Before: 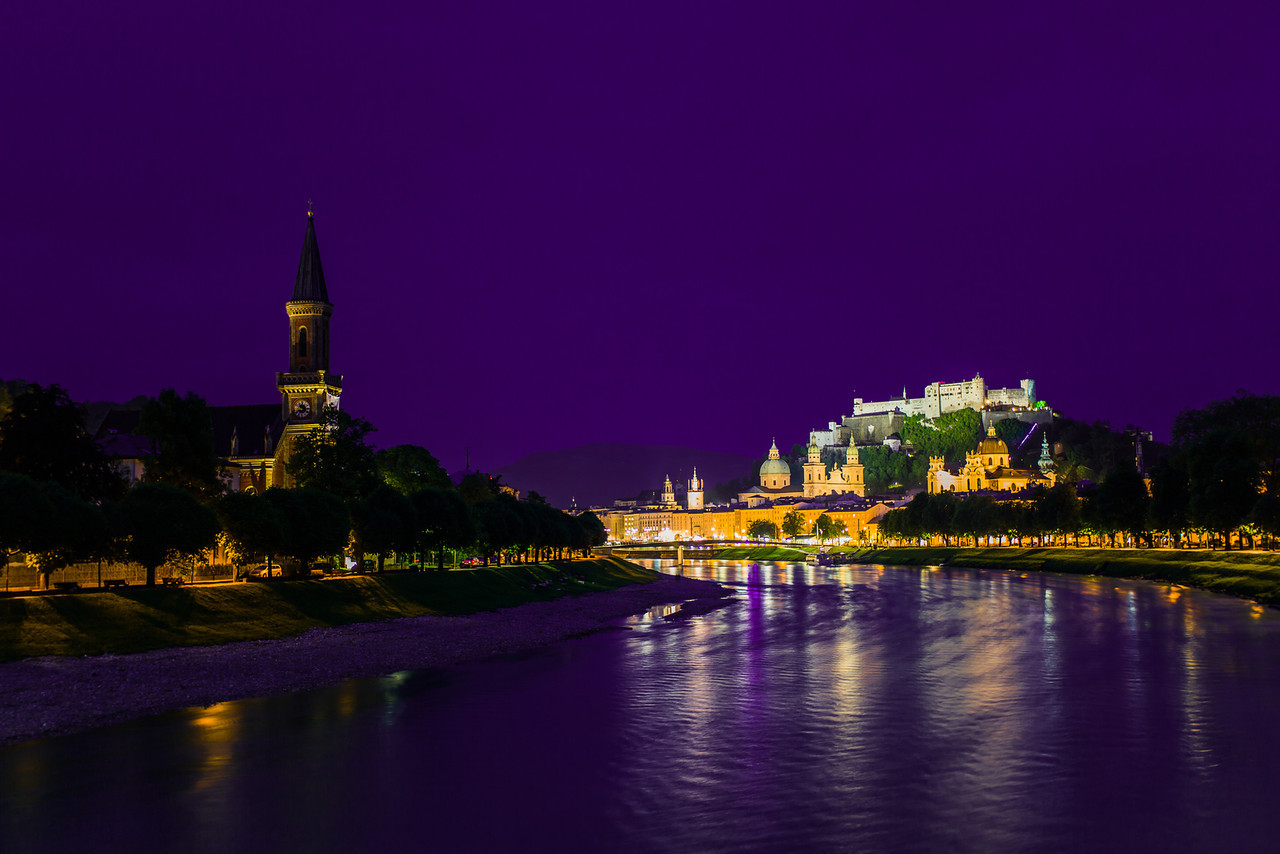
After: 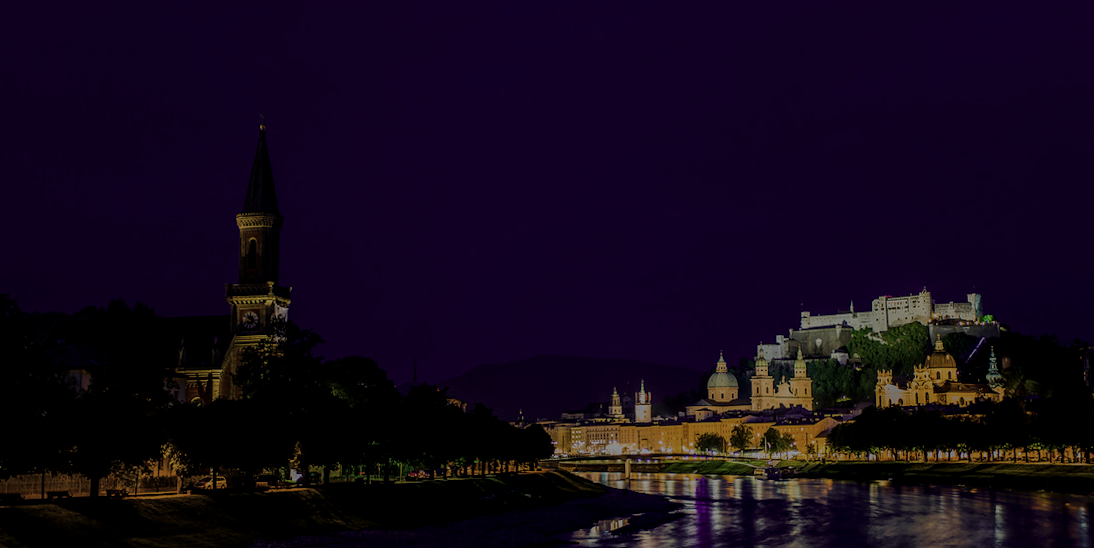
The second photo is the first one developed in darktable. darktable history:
rotate and perspective: rotation 0.226°, lens shift (vertical) -0.042, crop left 0.023, crop right 0.982, crop top 0.006, crop bottom 0.994
exposure: exposure -2.446 EV, compensate highlight preservation false
local contrast: detail 150%
rgb curve: mode RGB, independent channels
crop: left 3.015%, top 8.969%, right 9.647%, bottom 26.457%
